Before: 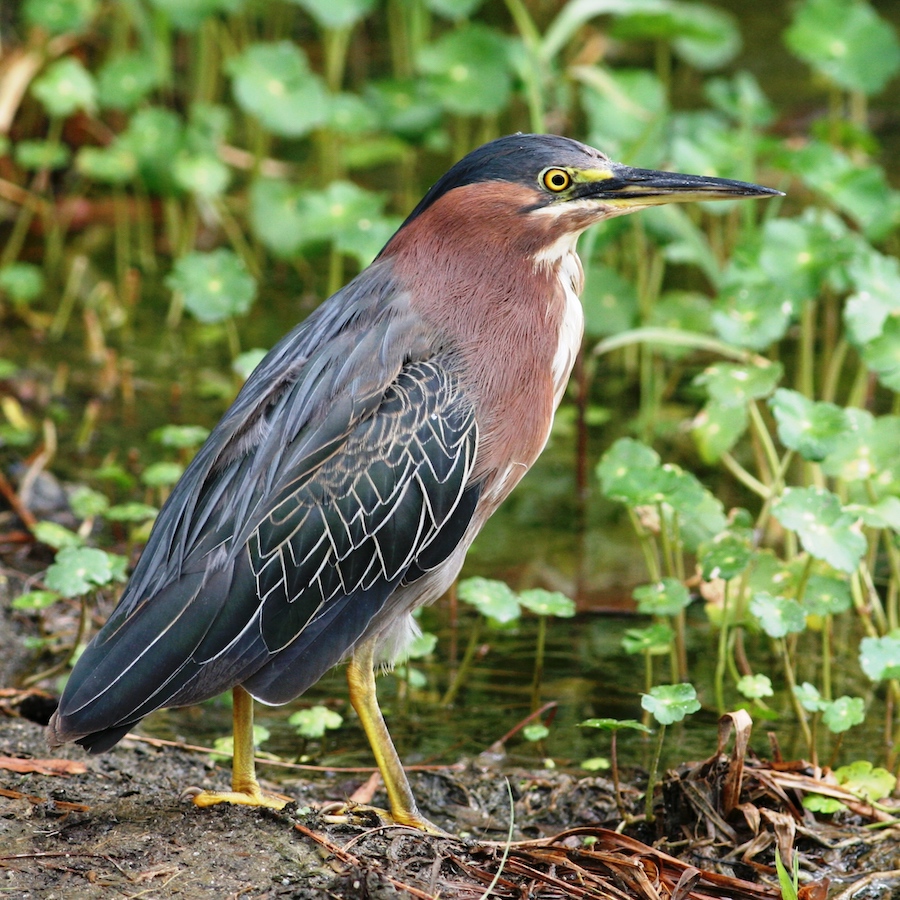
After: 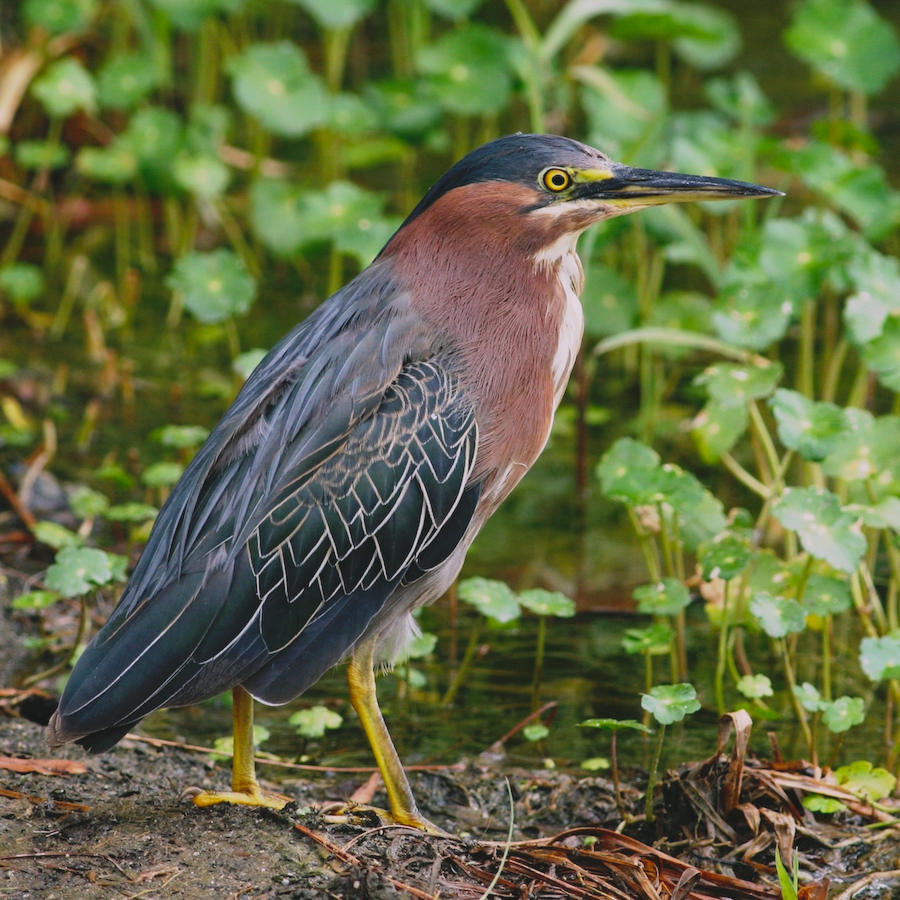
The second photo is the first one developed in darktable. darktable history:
exposure: black level correction -0.015, exposure -0.5 EV, compensate highlight preservation false
color balance rgb: shadows lift › chroma 2%, shadows lift › hue 217.2°, power › chroma 0.25%, power › hue 60°, highlights gain › chroma 1.5%, highlights gain › hue 309.6°, global offset › luminance -0.25%, perceptual saturation grading › global saturation 15%, global vibrance 15%
